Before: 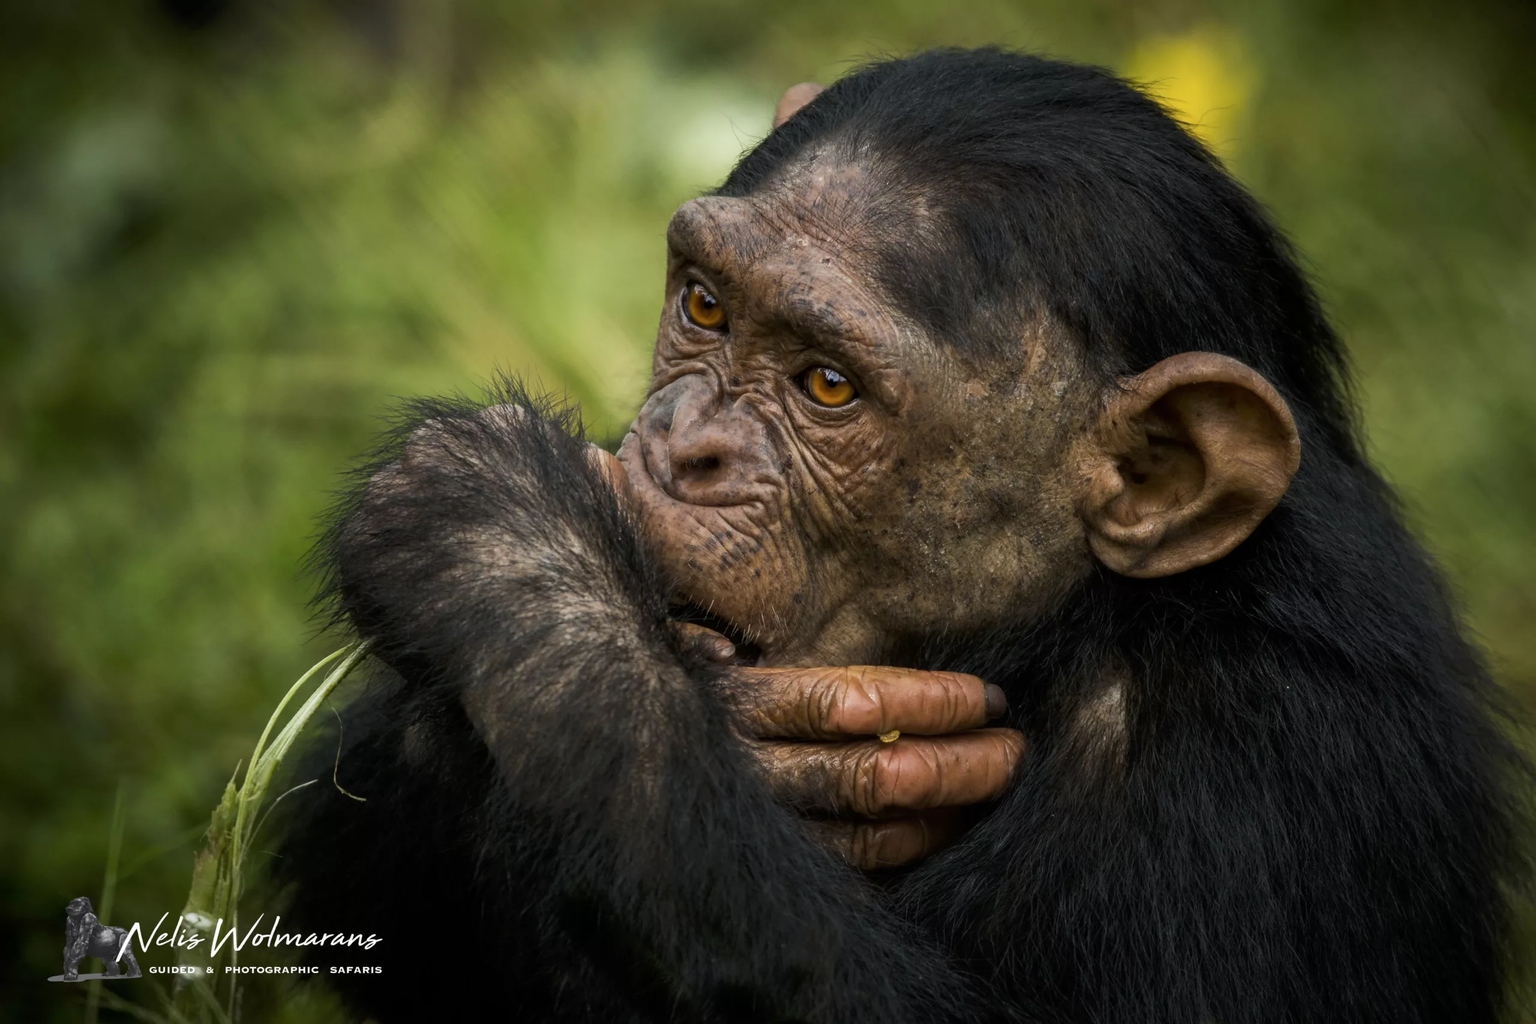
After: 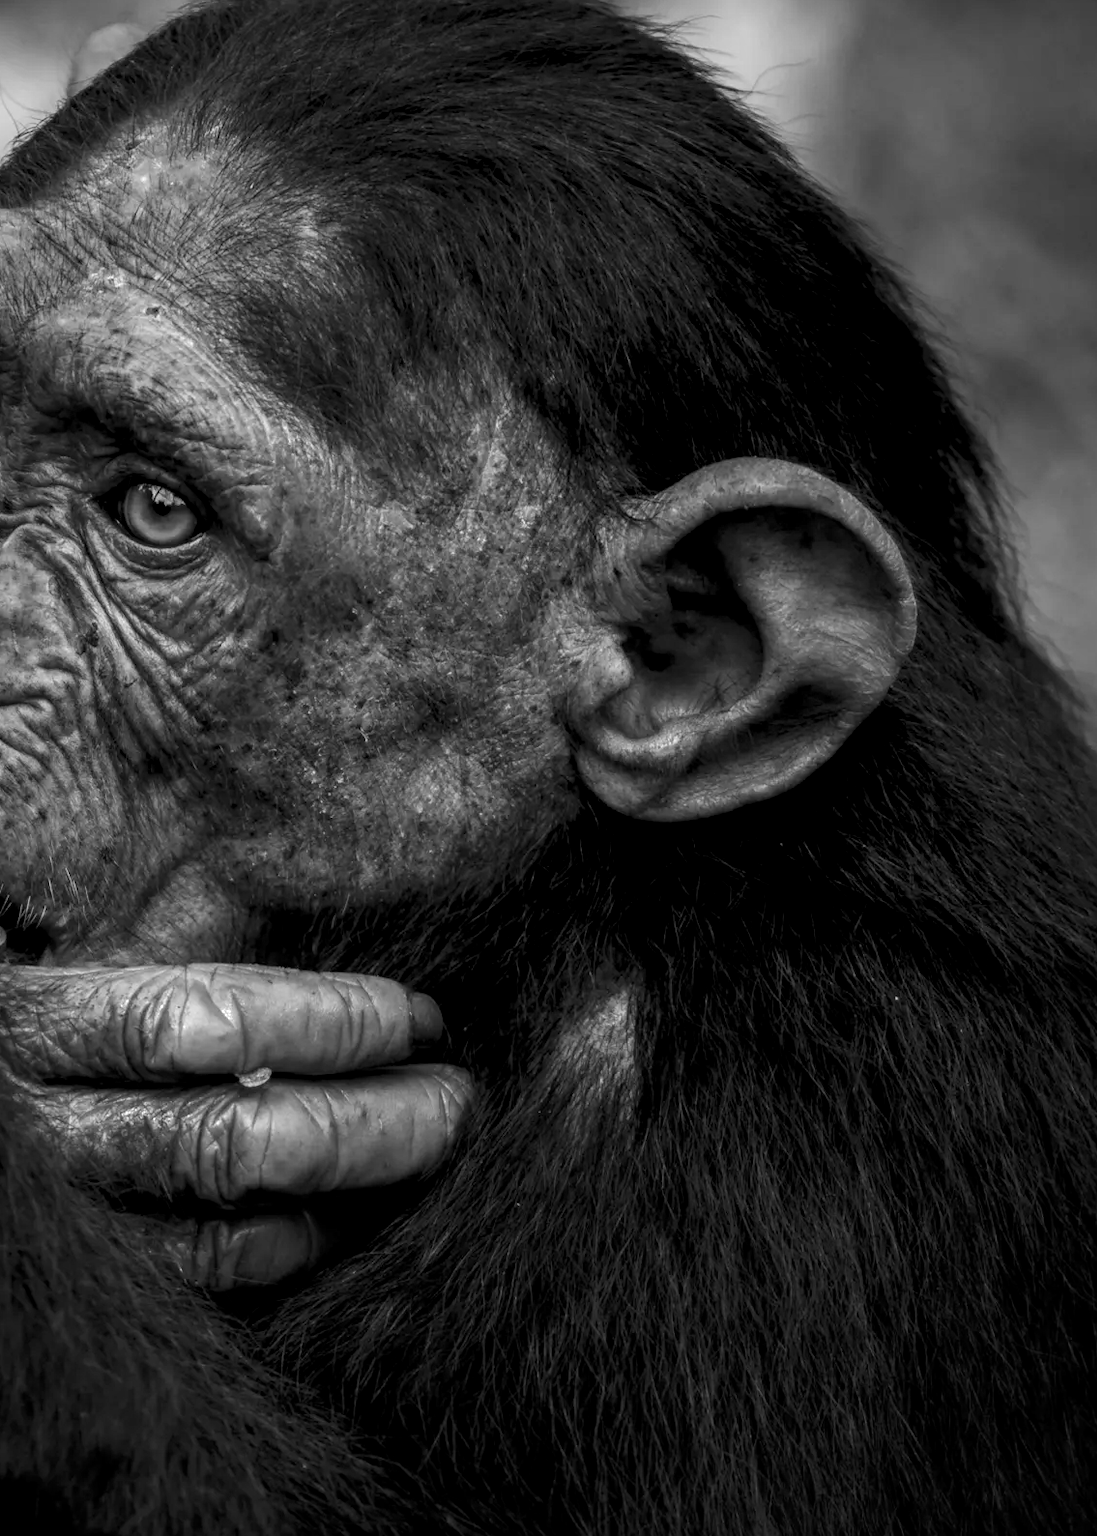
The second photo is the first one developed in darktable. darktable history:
monochrome: on, module defaults
local contrast: highlights 20%, detail 150%
vignetting: fall-off start 97%, fall-off radius 100%, width/height ratio 0.609, unbound false
exposure: compensate highlight preservation false
crop: left 47.628%, top 6.643%, right 7.874%
